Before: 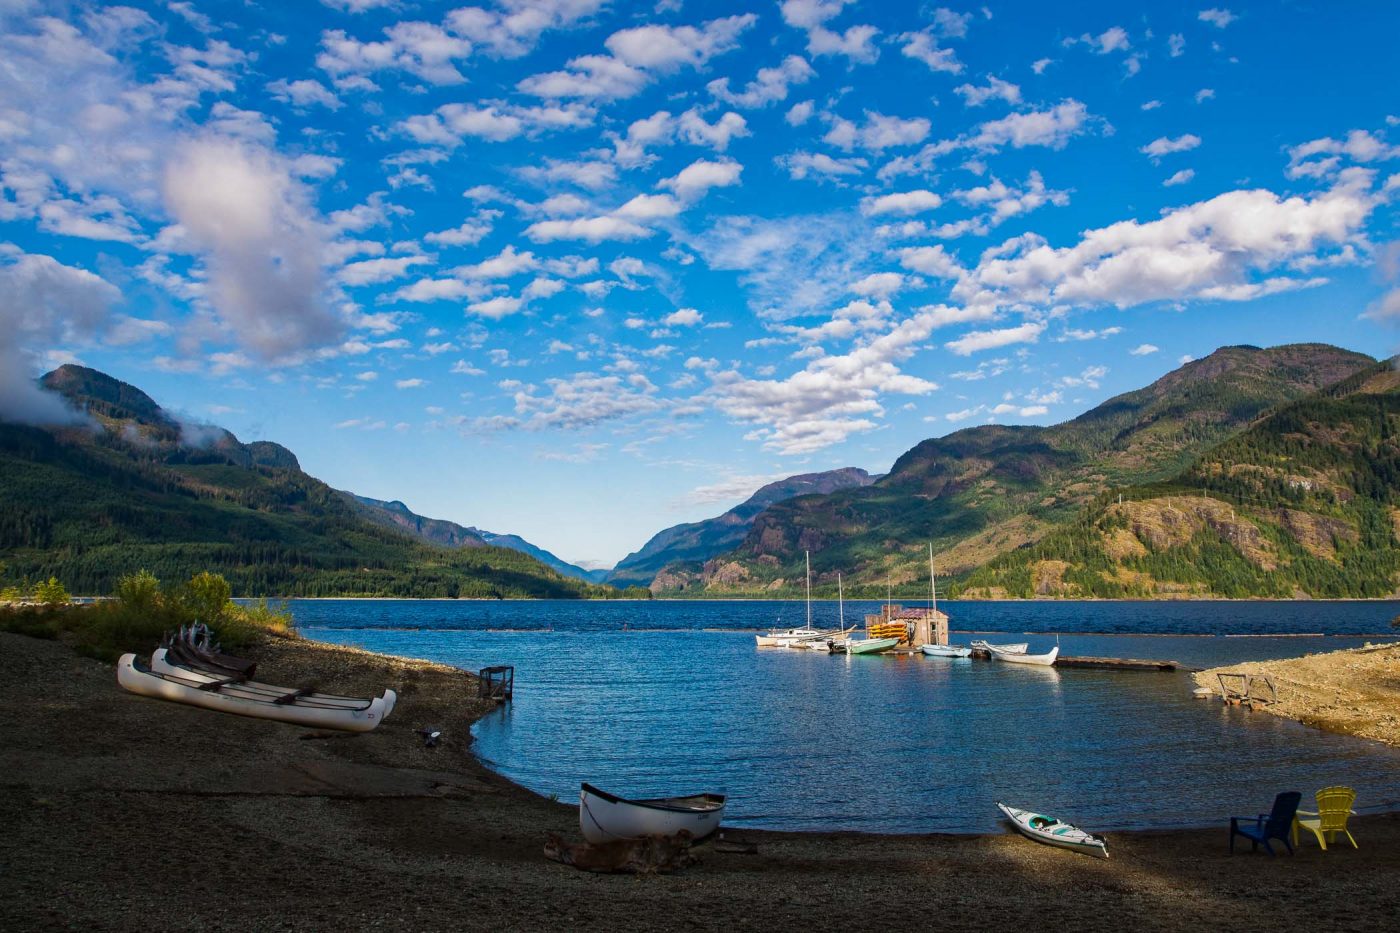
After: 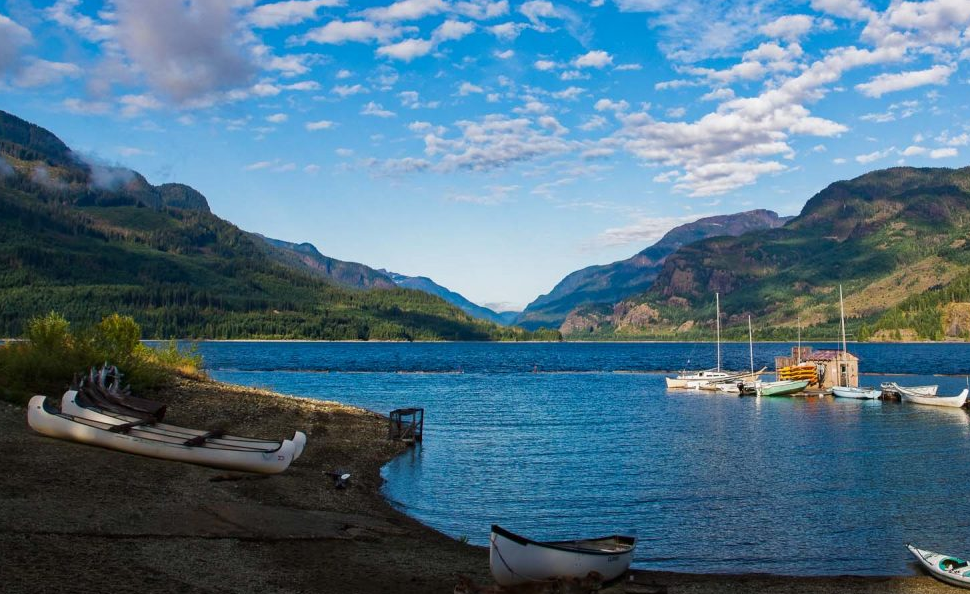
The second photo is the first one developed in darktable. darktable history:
crop: left 6.488%, top 27.668%, right 24.183%, bottom 8.656%
white balance: red 1, blue 1
